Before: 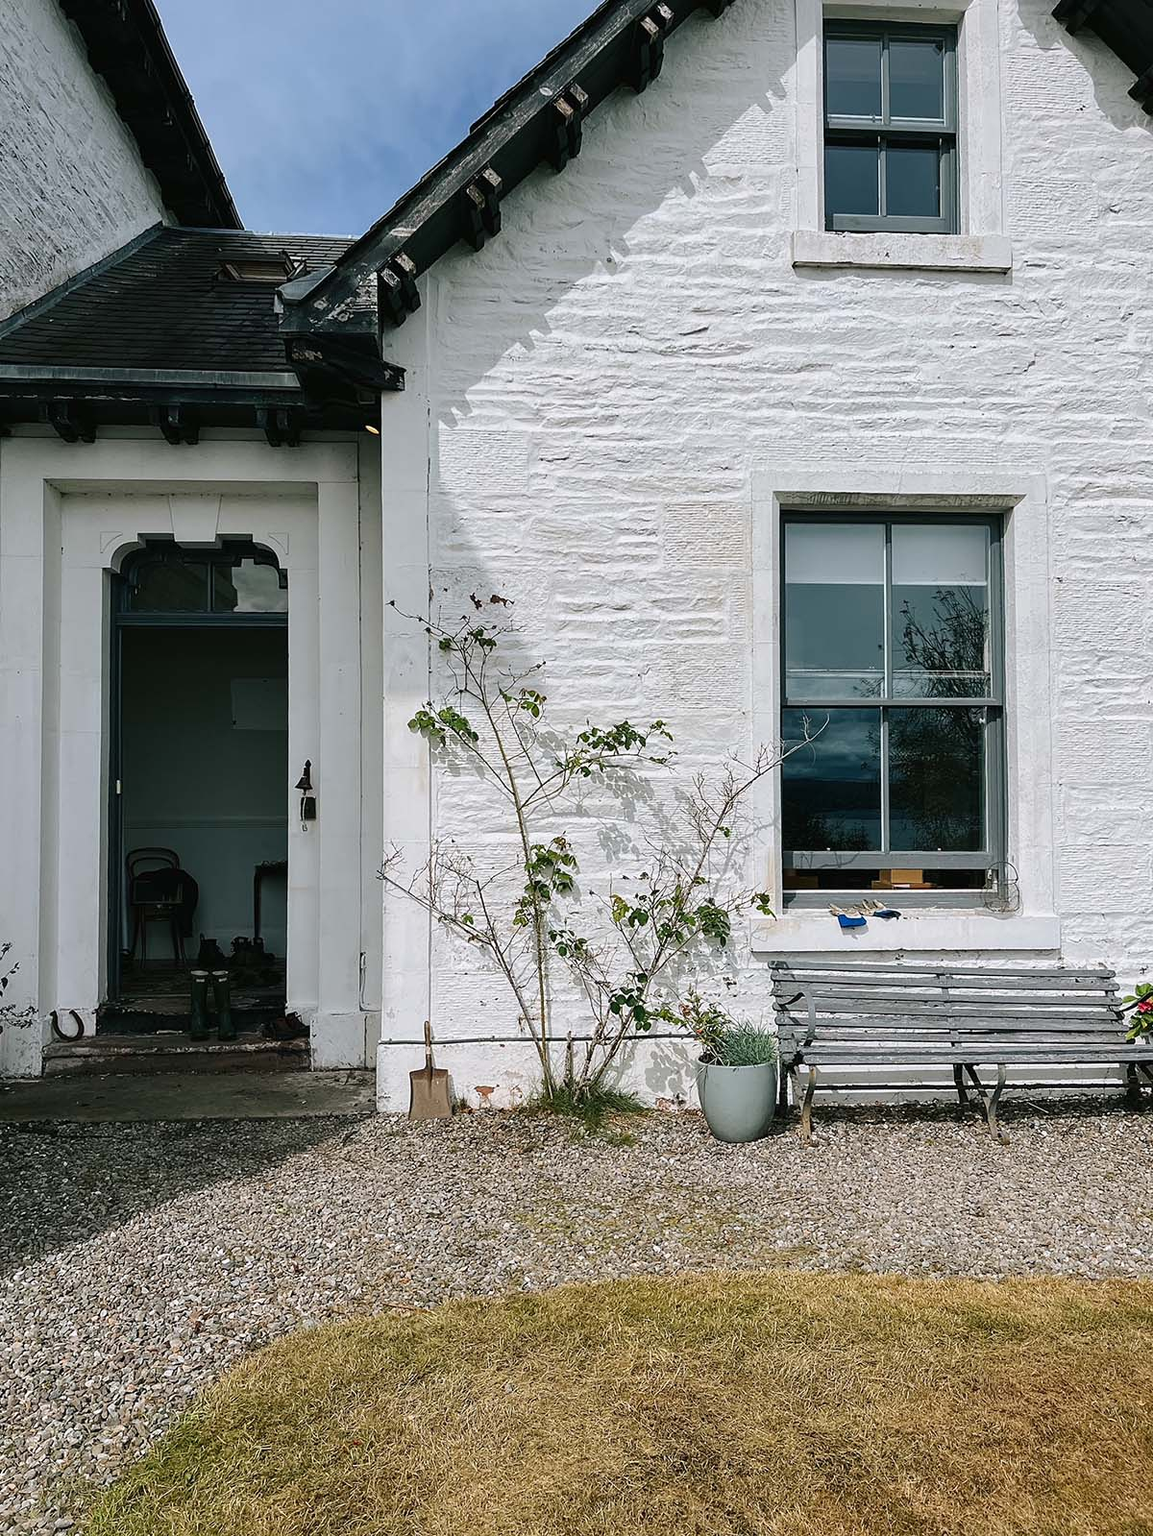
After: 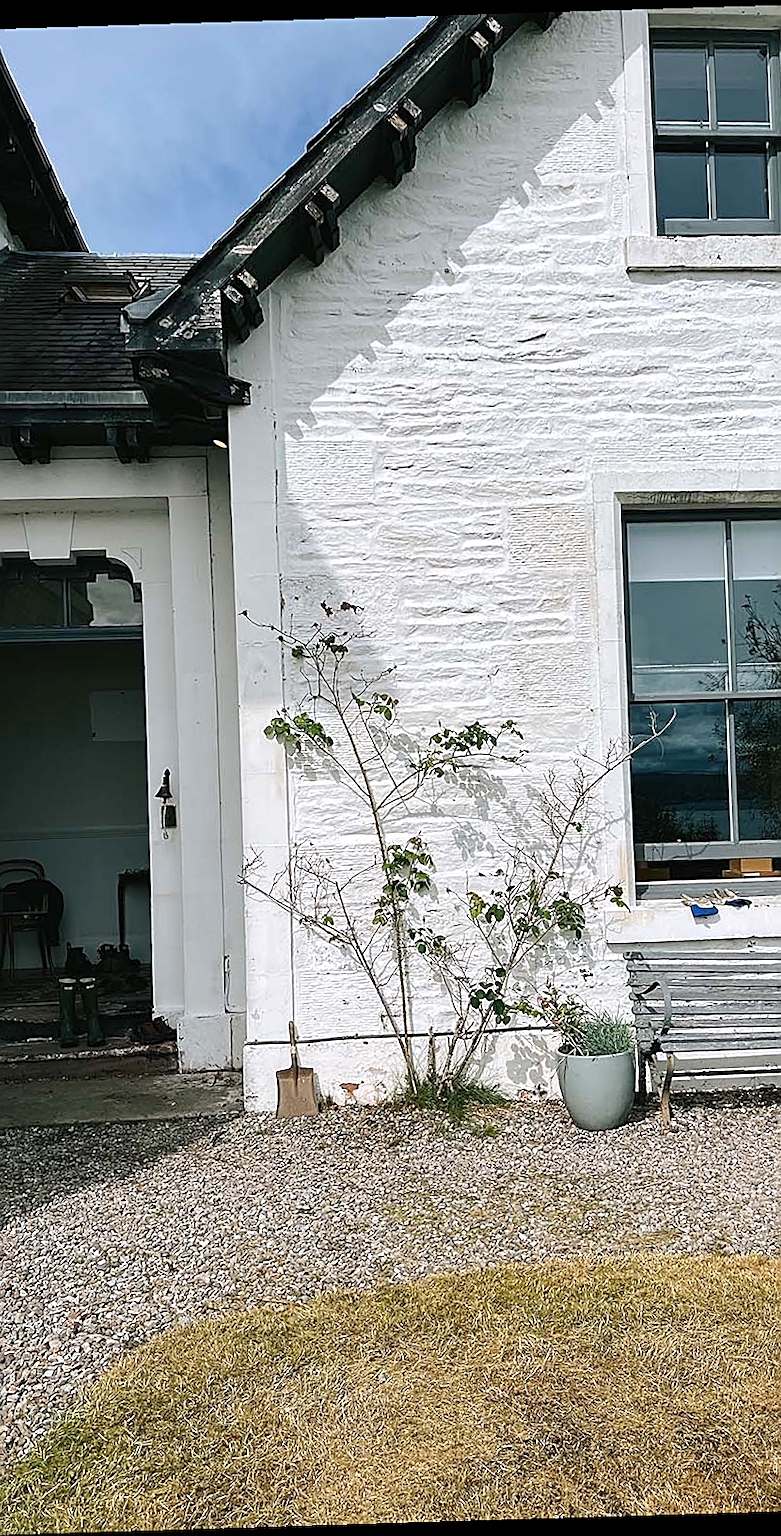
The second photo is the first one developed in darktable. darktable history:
sharpen: amount 0.575
exposure: exposure 0.3 EV, compensate highlight preservation false
rotate and perspective: rotation -1.75°, automatic cropping off
crop and rotate: left 13.409%, right 19.924%
